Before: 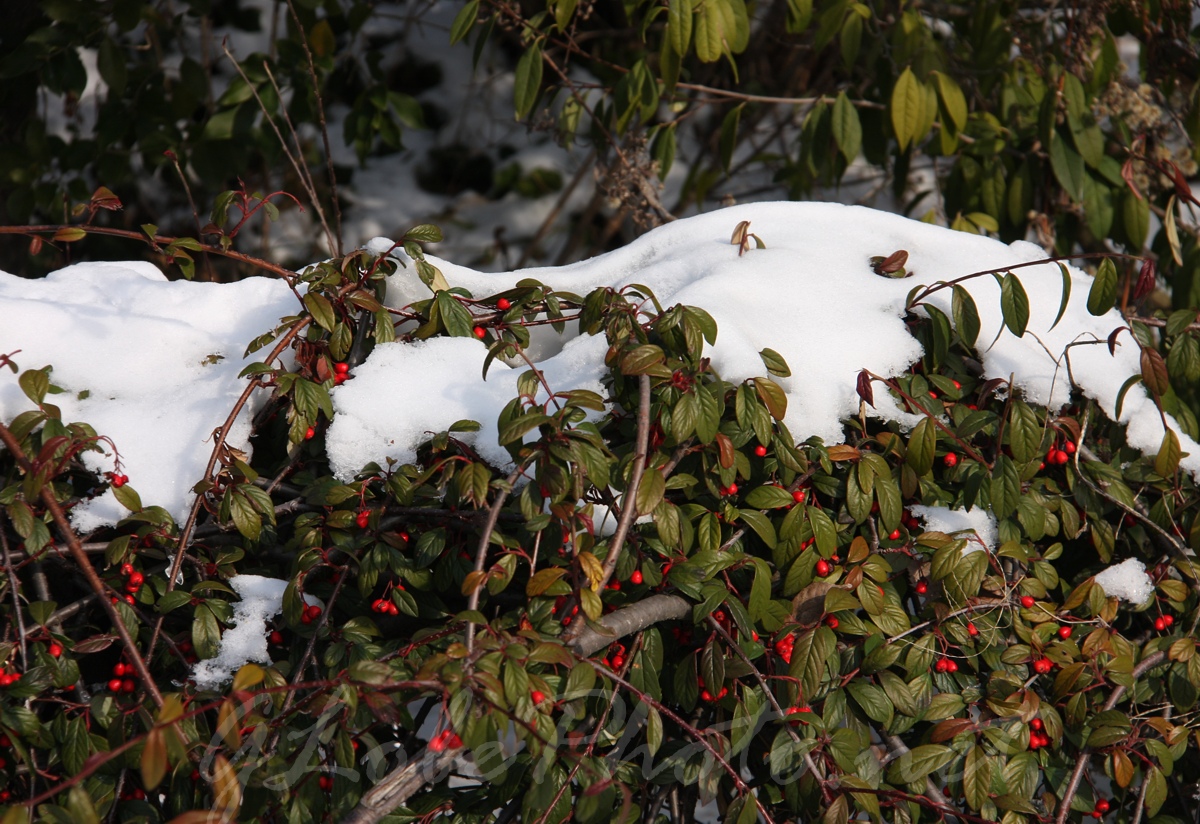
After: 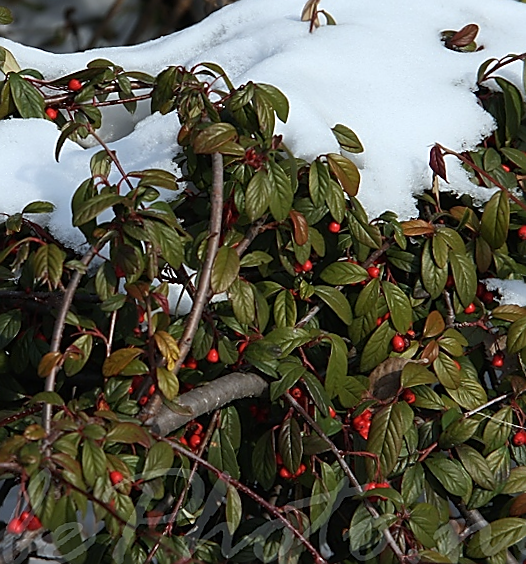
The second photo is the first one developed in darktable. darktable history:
white balance: red 0.925, blue 1.046
contrast brightness saturation: saturation -0.05
crop: left 35.432%, top 26.233%, right 20.145%, bottom 3.432%
sharpen: radius 1.4, amount 1.25, threshold 0.7
rotate and perspective: rotation -1°, crop left 0.011, crop right 0.989, crop top 0.025, crop bottom 0.975
